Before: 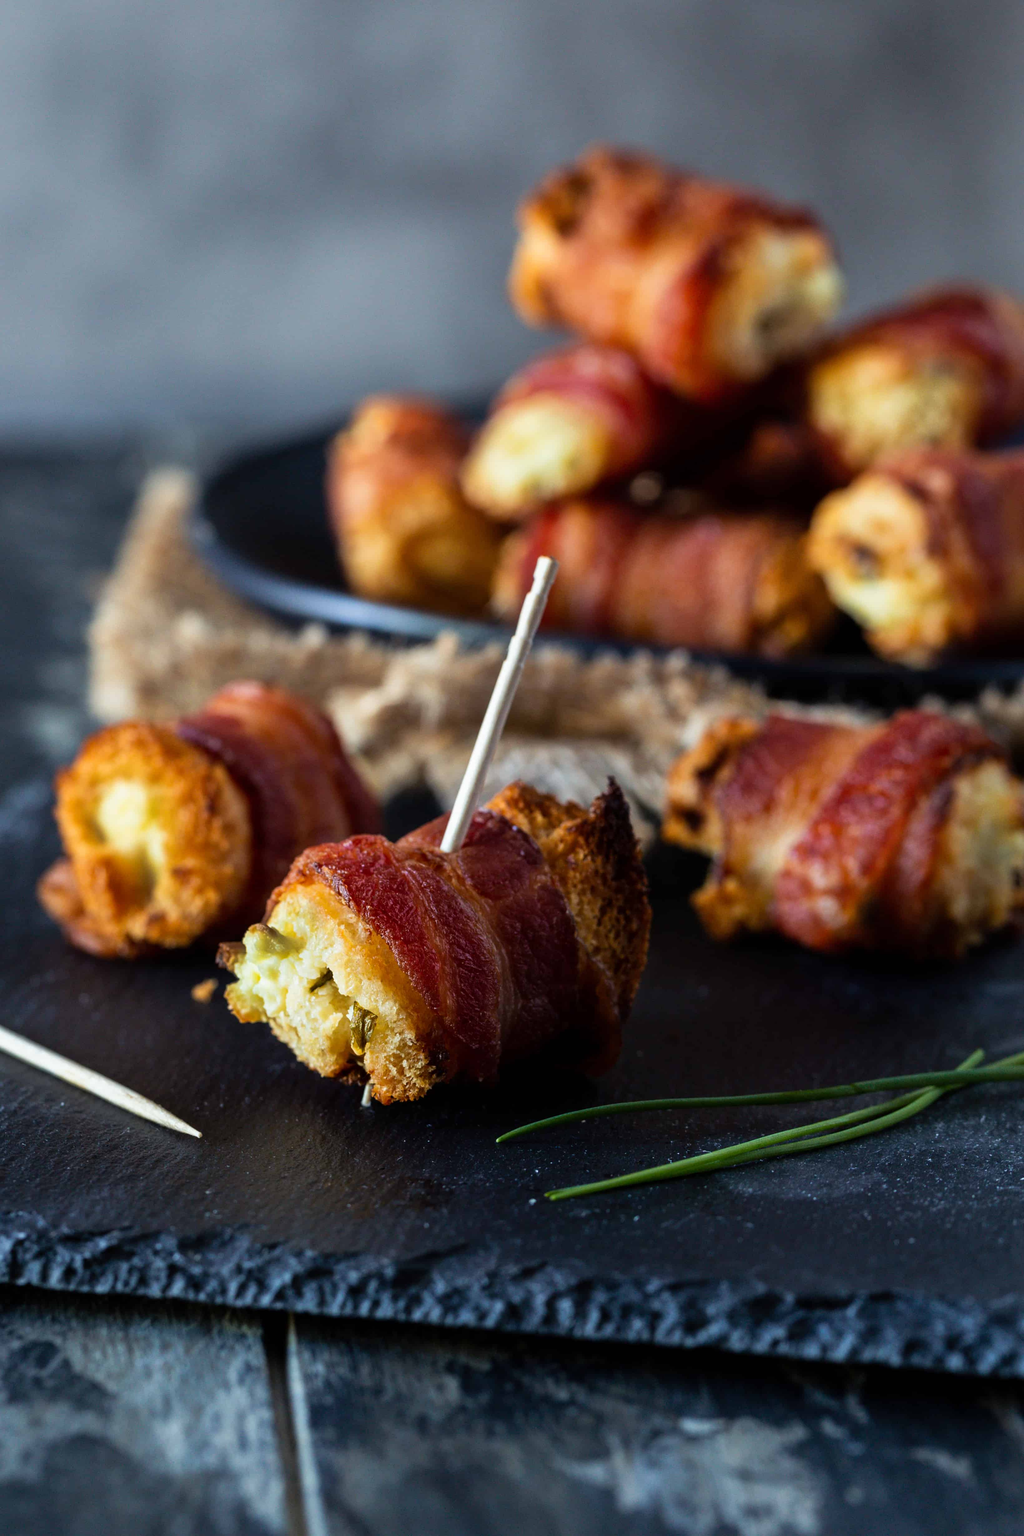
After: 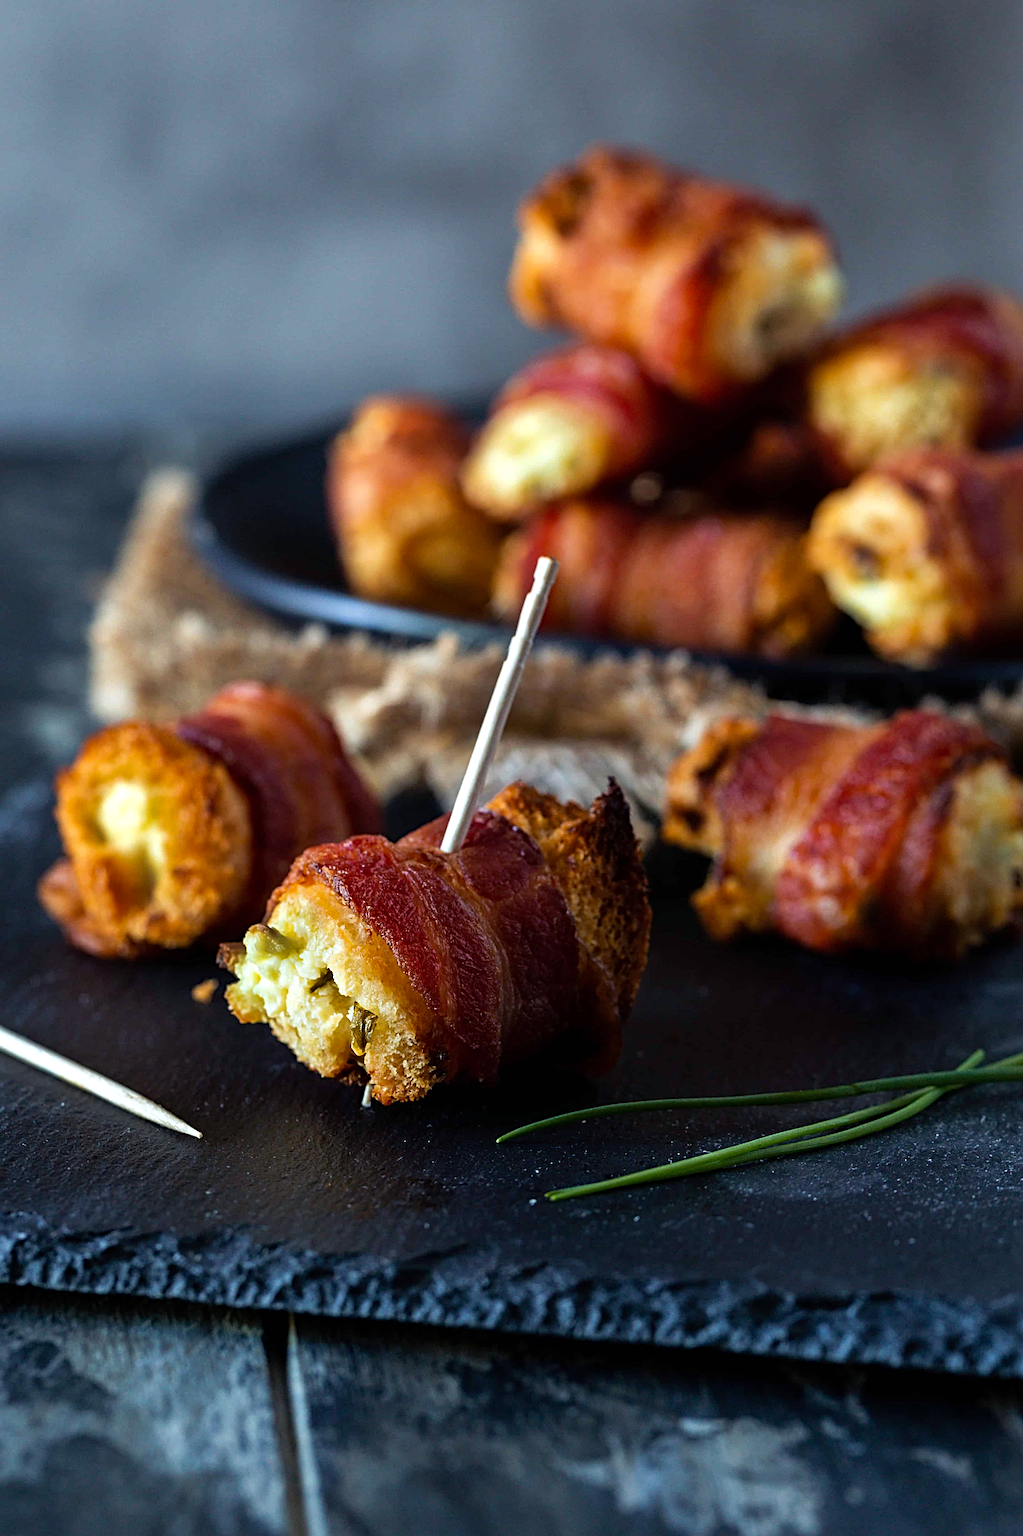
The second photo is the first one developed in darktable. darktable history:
shadows and highlights: shadows 6.61, soften with gaussian
sharpen: radius 4.931
haze removal: compatibility mode true, adaptive false
